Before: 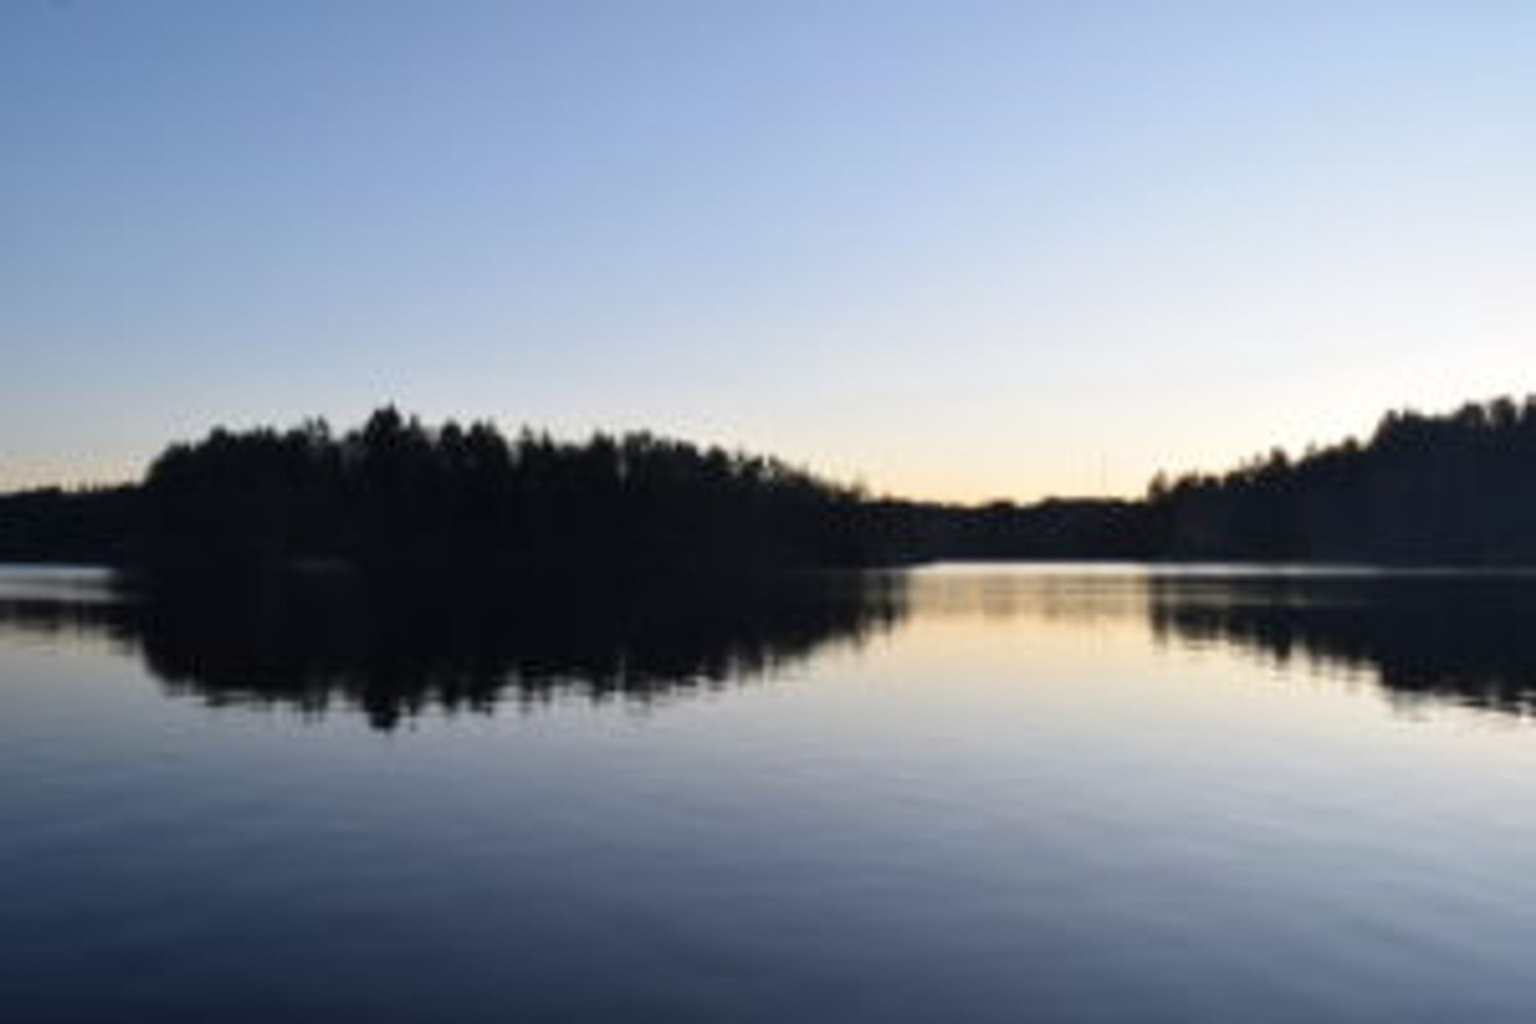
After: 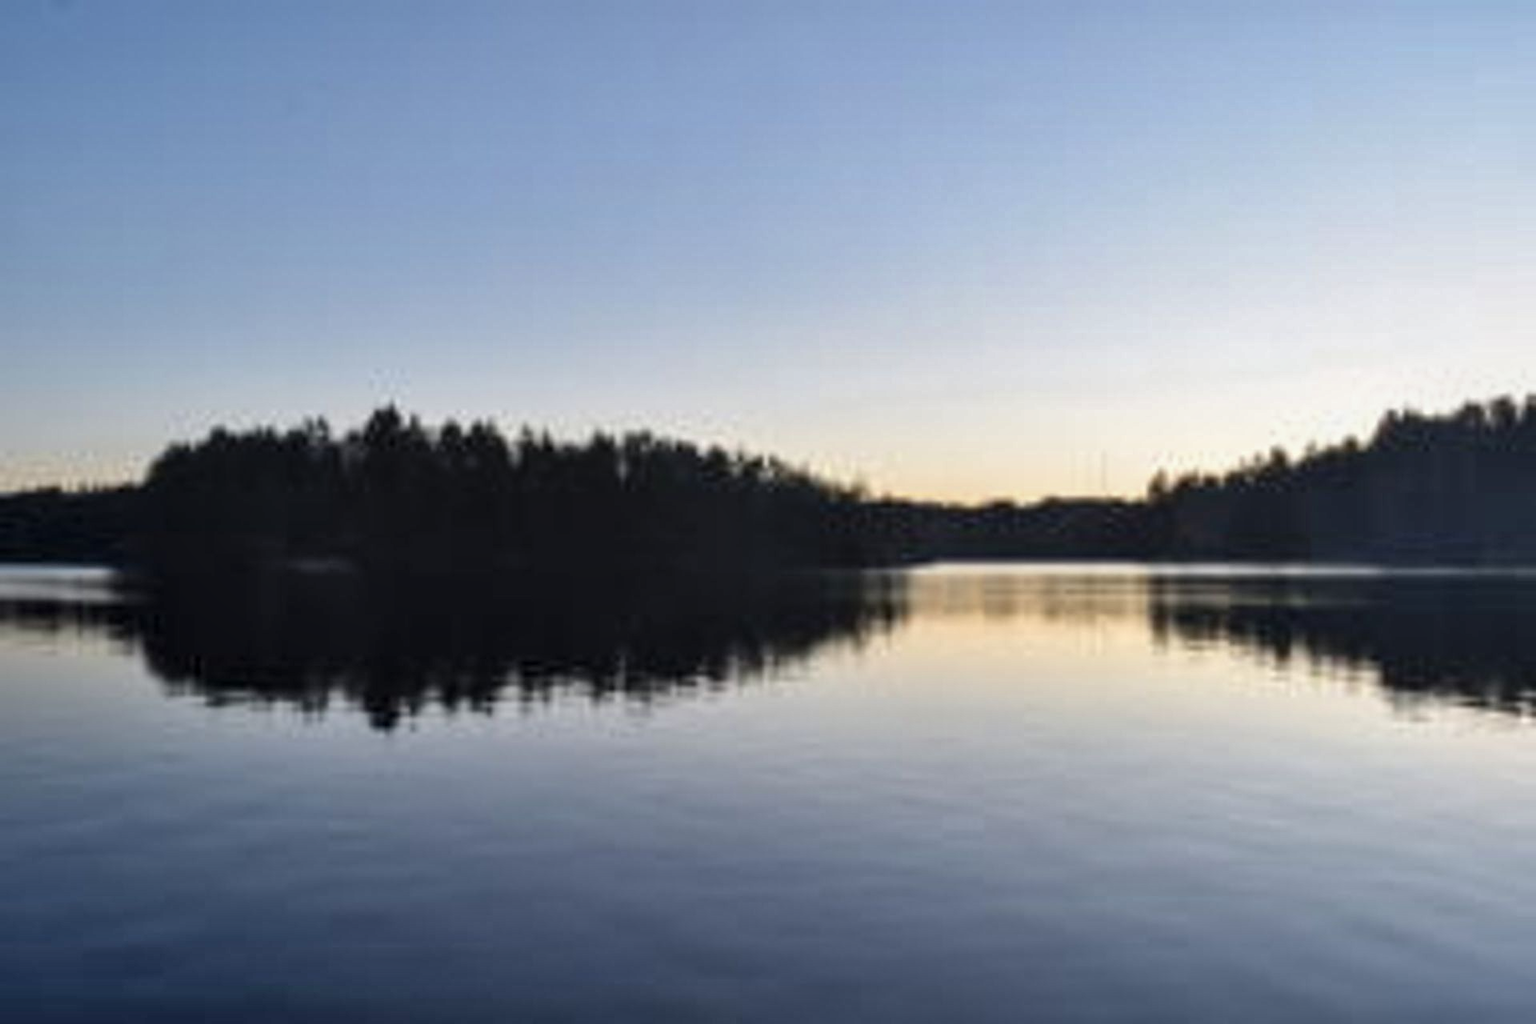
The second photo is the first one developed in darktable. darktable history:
shadows and highlights: soften with gaussian
local contrast: detail 130%
